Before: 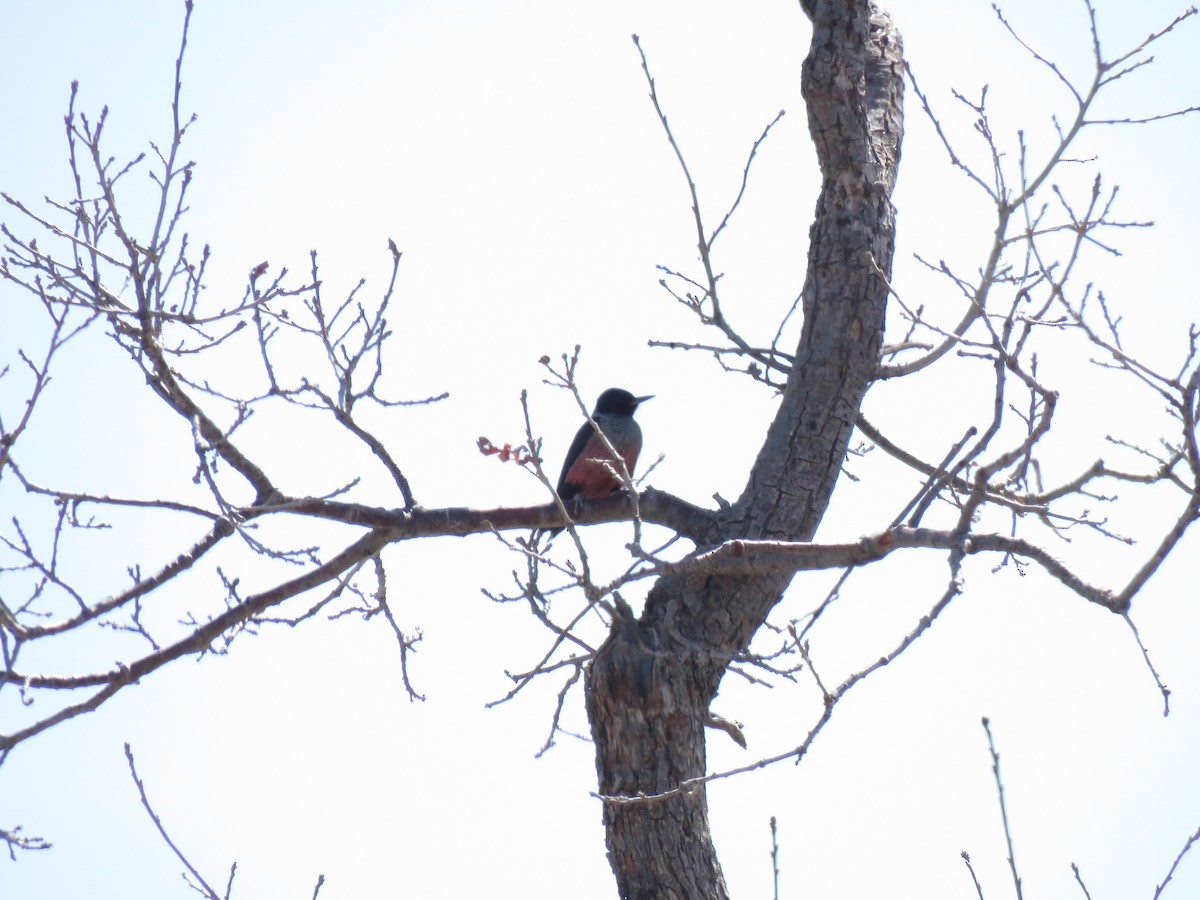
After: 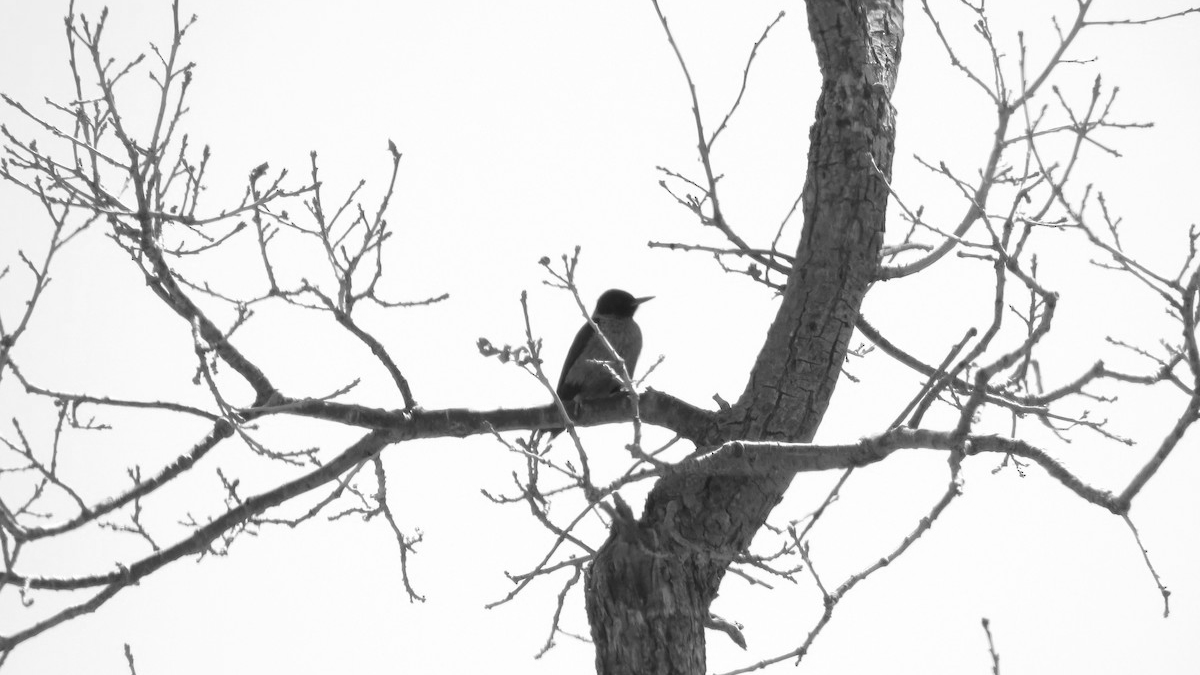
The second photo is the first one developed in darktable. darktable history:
crop: top 11.038%, bottom 13.962%
monochrome: on, module defaults
